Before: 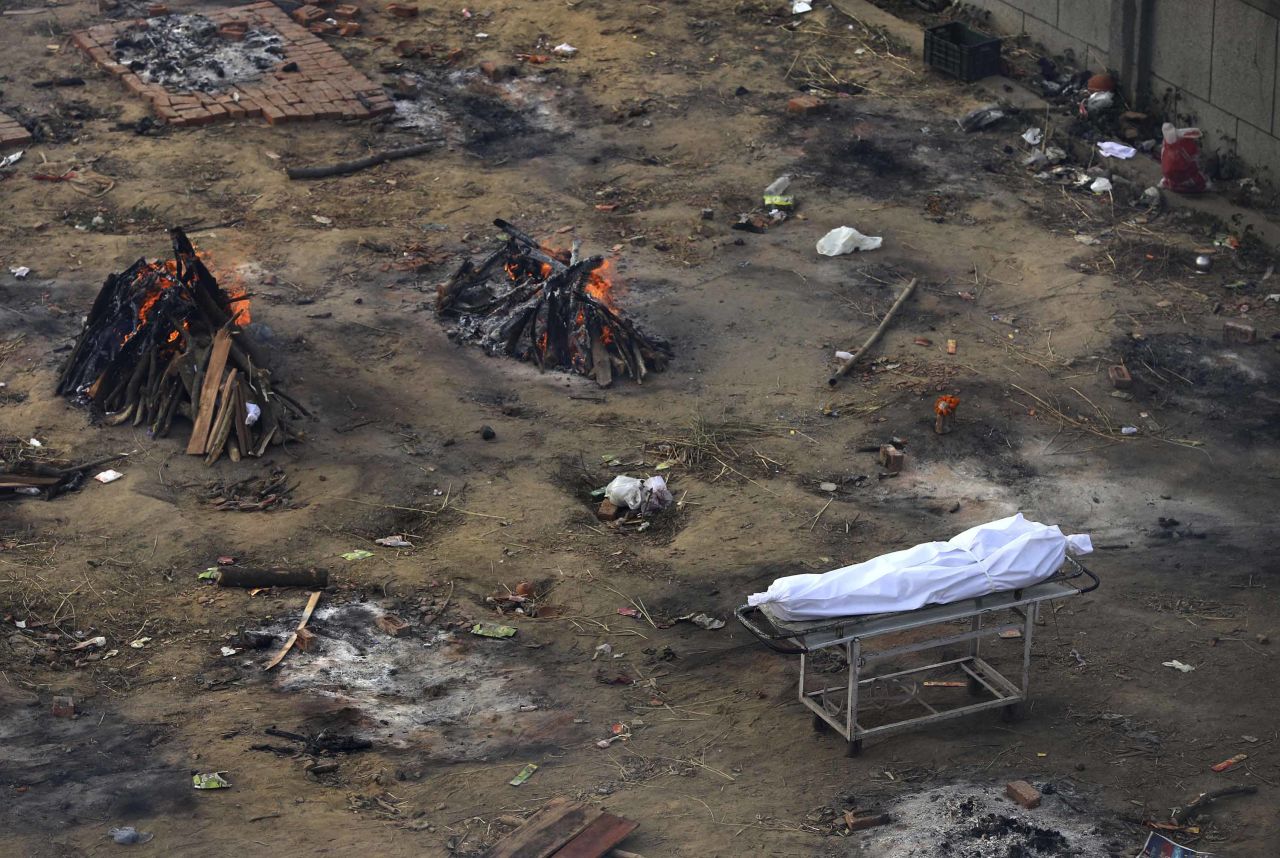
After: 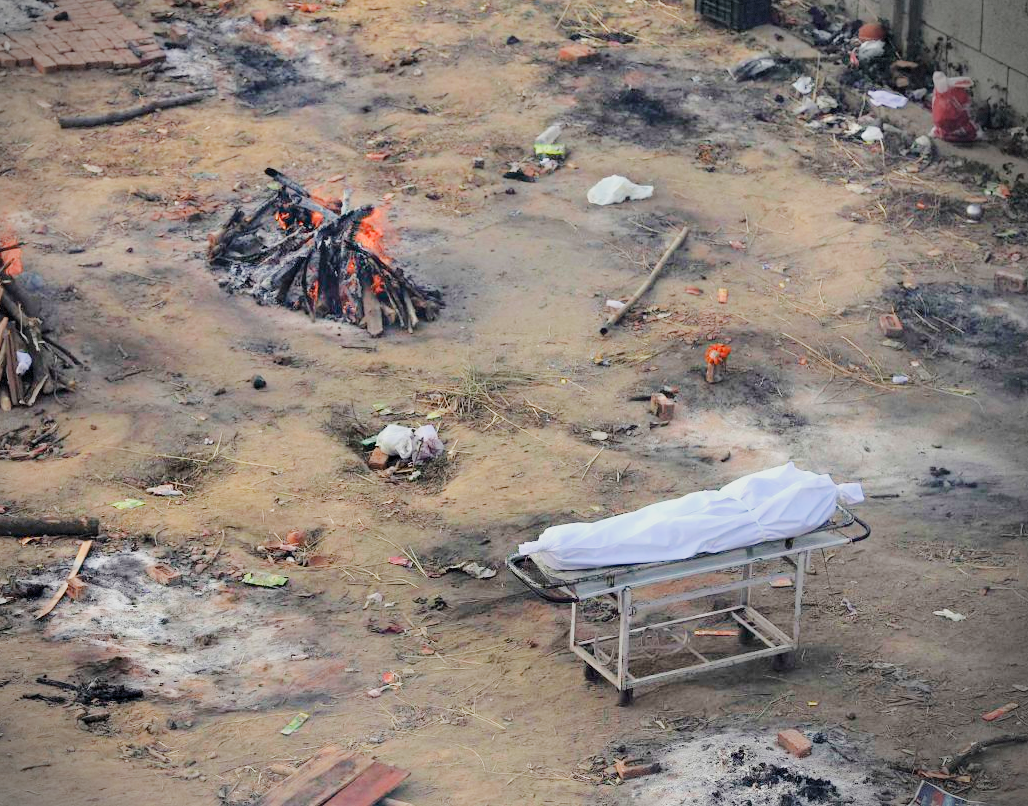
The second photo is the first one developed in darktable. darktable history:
crop and rotate: left 17.916%, top 5.982%, right 1.741%
tone equalizer: -8 EV 0.969 EV, -7 EV 0.971 EV, -6 EV 0.967 EV, -5 EV 1.01 EV, -4 EV 1.03 EV, -3 EV 0.725 EV, -2 EV 0.504 EV, -1 EV 0.272 EV, edges refinement/feathering 500, mask exposure compensation -1.57 EV, preserve details no
vignetting: dithering 8-bit output
exposure: black level correction 0, exposure 1.001 EV, compensate highlight preservation false
filmic rgb: black relative exposure -7.12 EV, white relative exposure 5.36 EV, hardness 3.02, iterations of high-quality reconstruction 10
